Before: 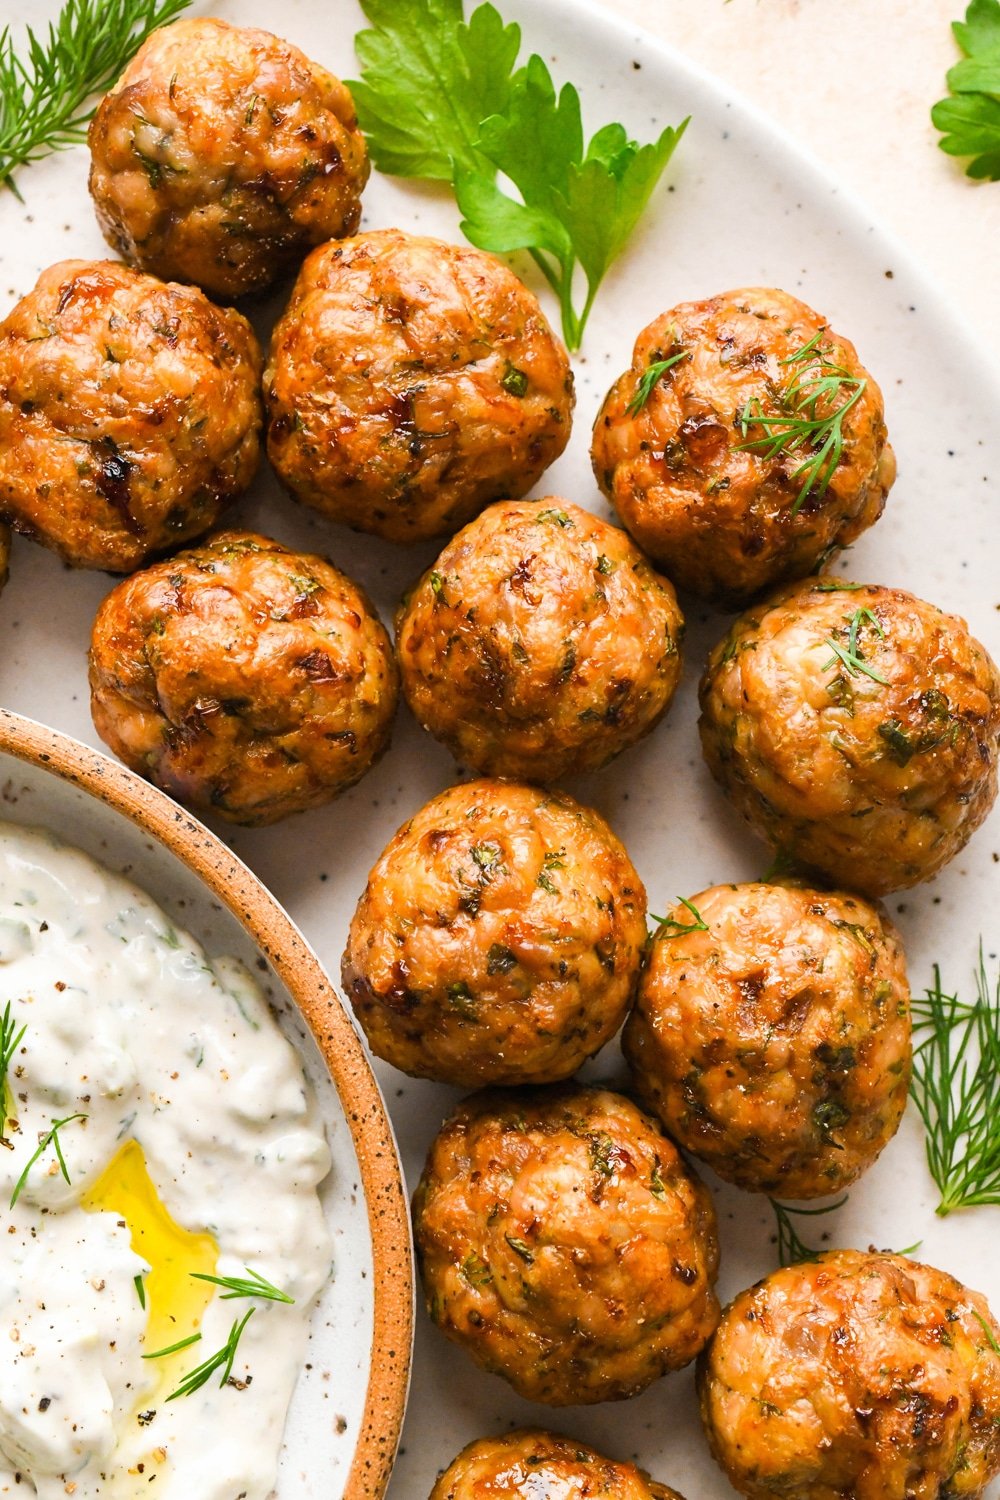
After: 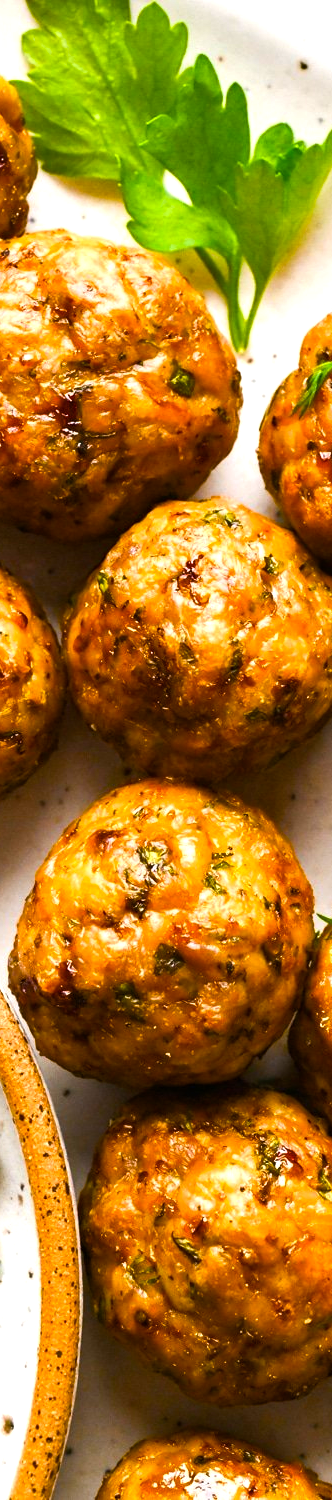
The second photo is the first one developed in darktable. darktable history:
crop: left 33.36%, right 33.36%
color balance rgb: linear chroma grading › global chroma 16.62%, perceptual saturation grading › highlights -8.63%, perceptual saturation grading › mid-tones 18.66%, perceptual saturation grading › shadows 28.49%, perceptual brilliance grading › highlights 14.22%, perceptual brilliance grading › shadows -18.96%, global vibrance 27.71%
